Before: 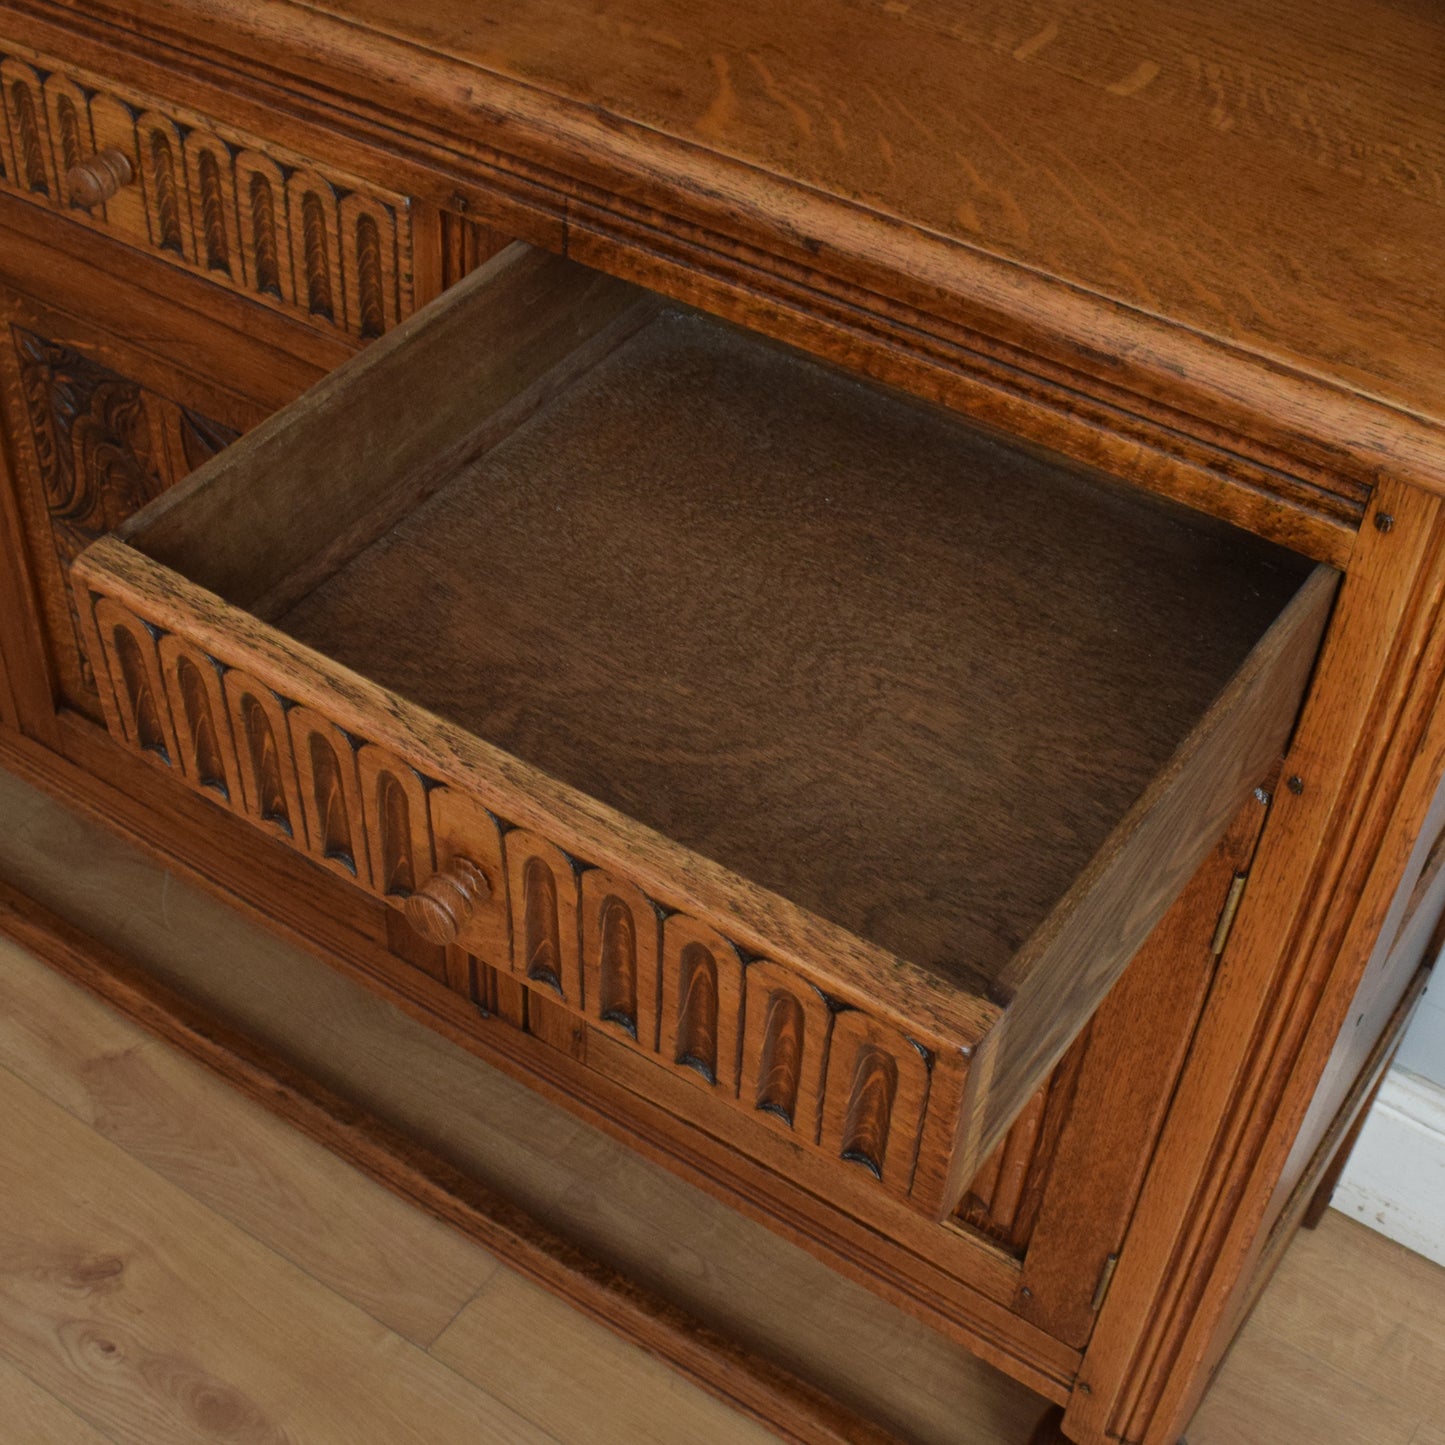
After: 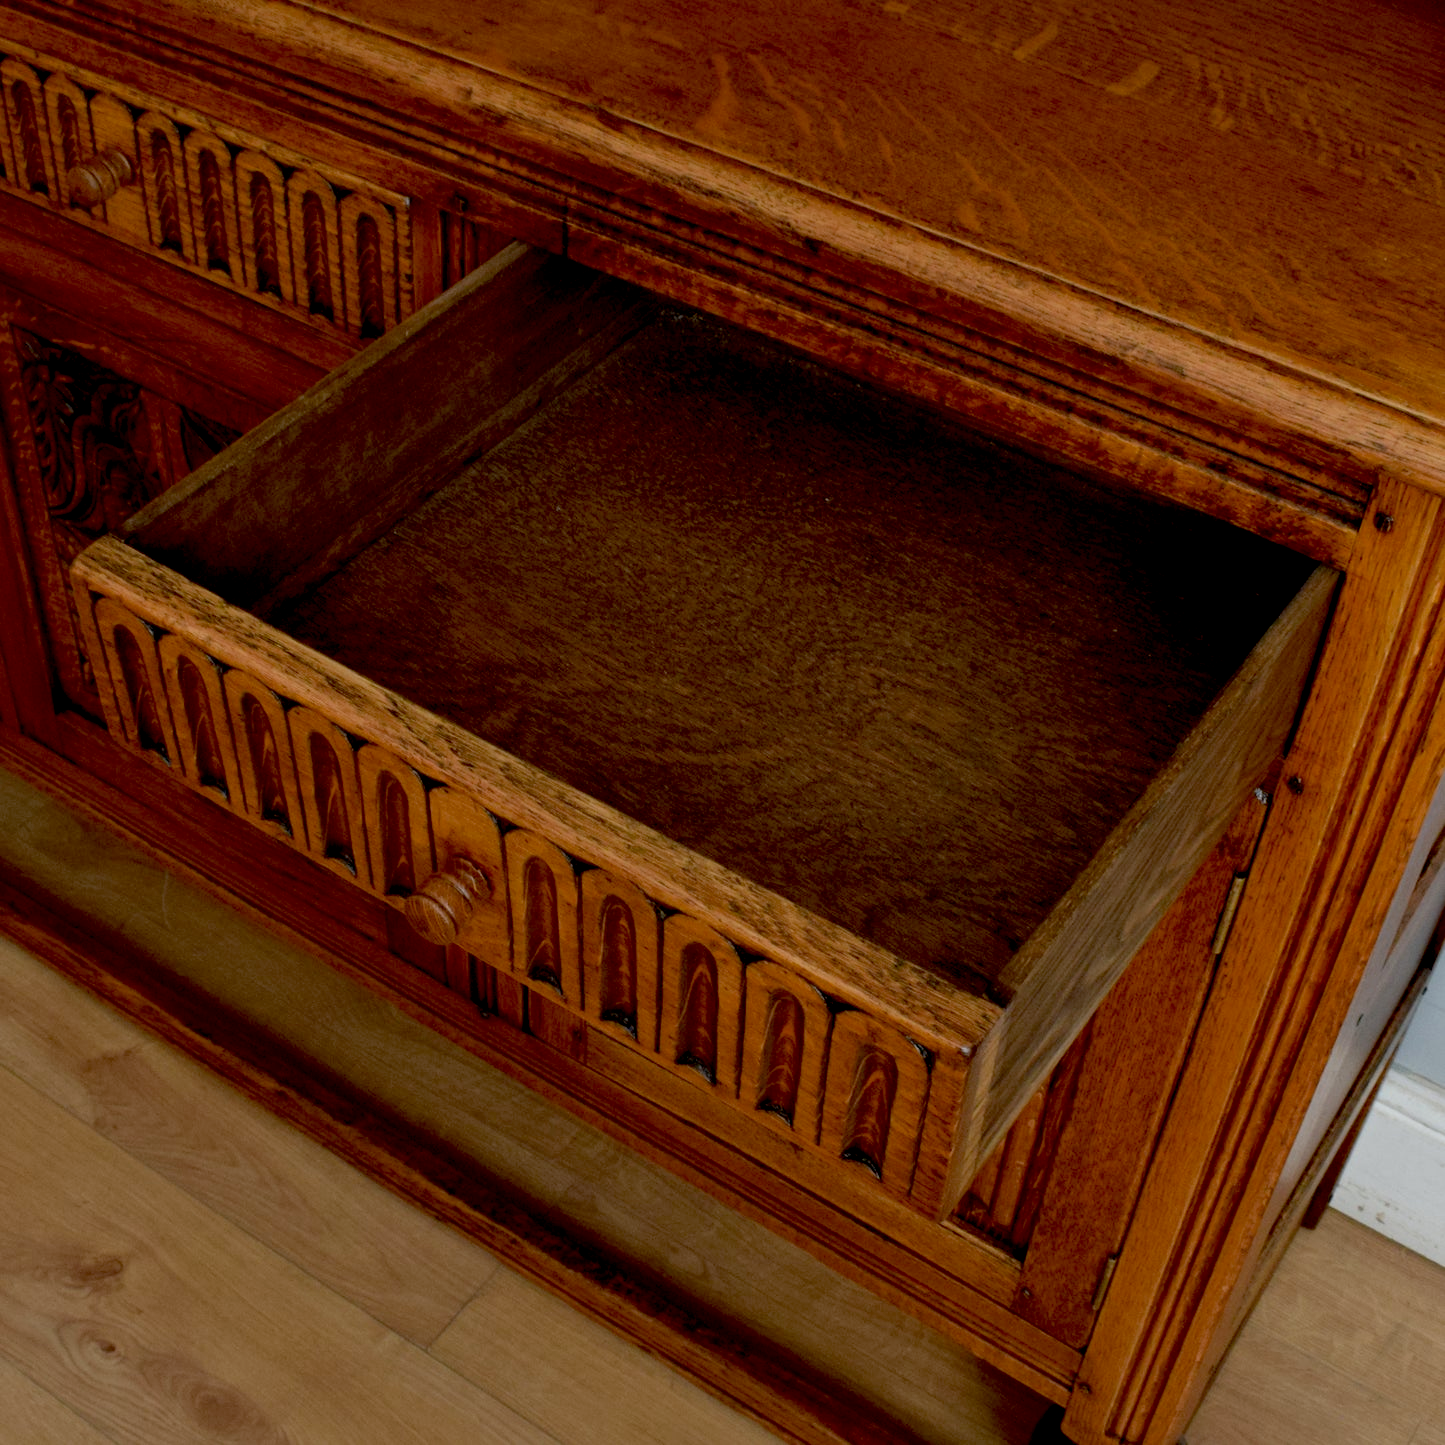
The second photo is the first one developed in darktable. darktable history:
exposure: black level correction 0.027, exposure -0.075 EV, compensate highlight preservation false
